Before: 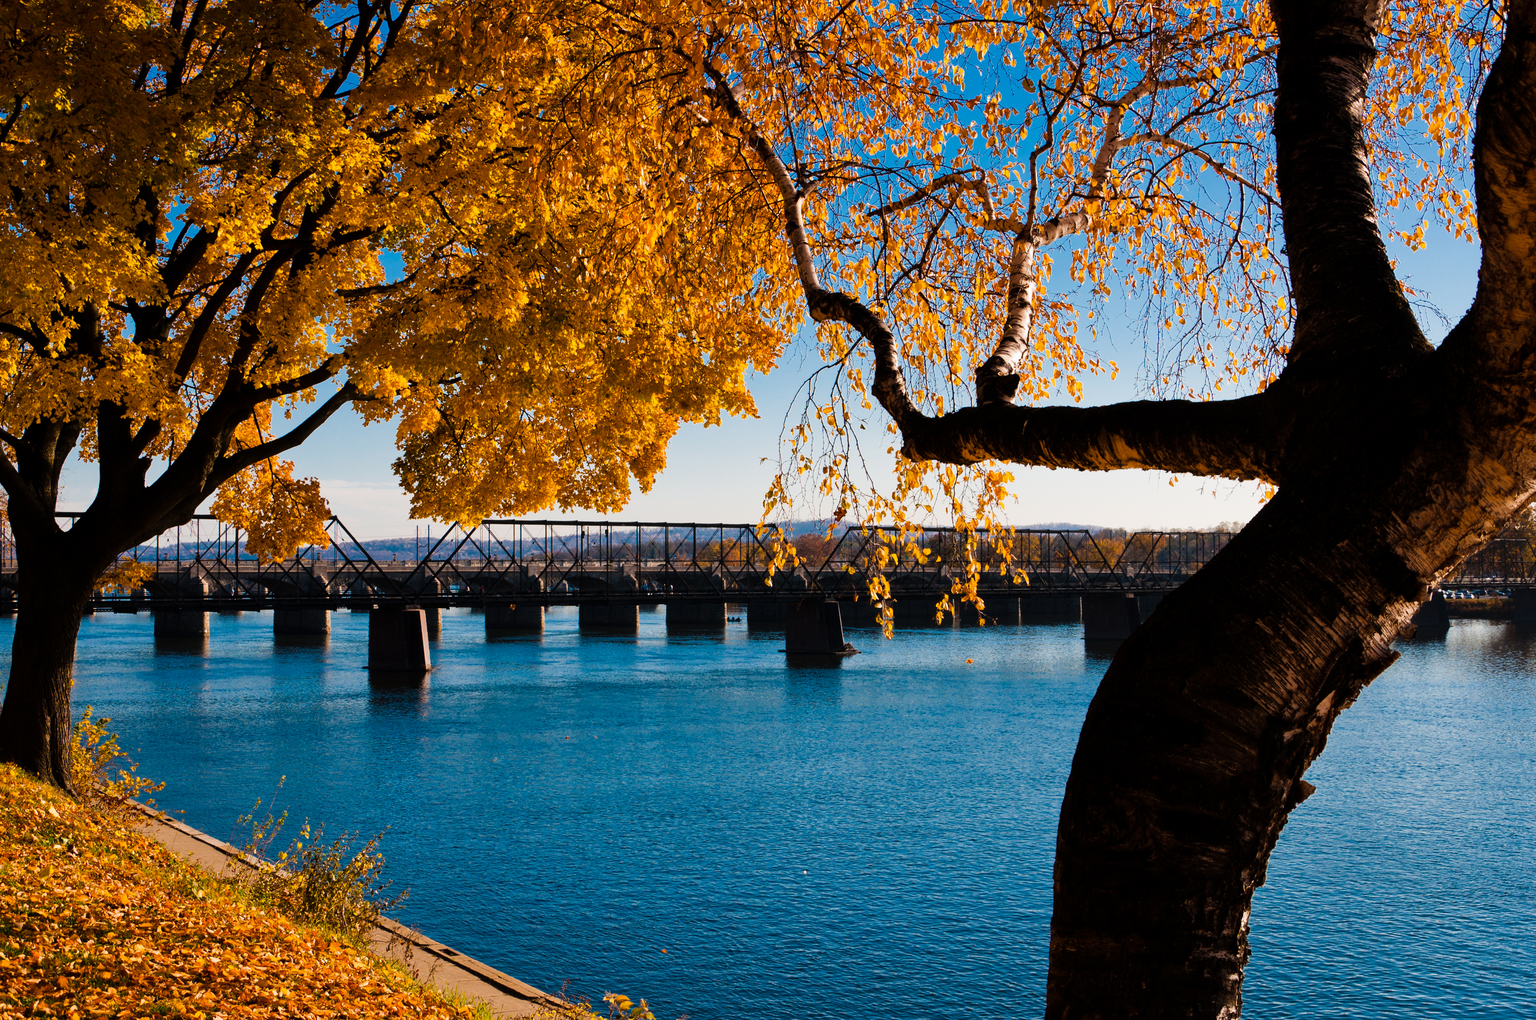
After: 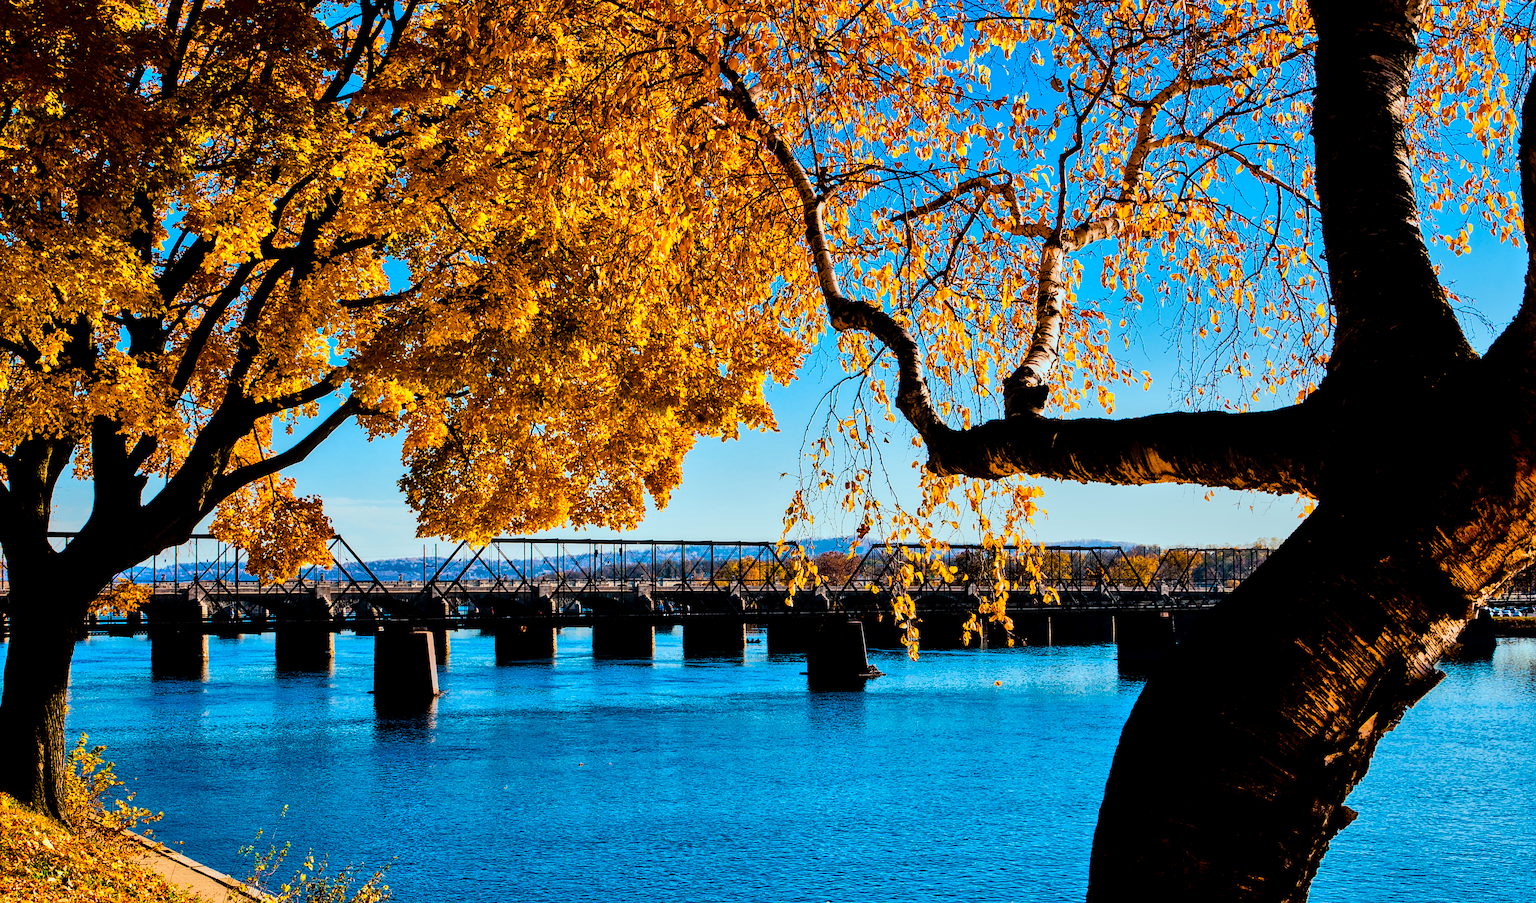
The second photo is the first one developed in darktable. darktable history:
color correction: highlights a* -9.92, highlights b* -9.78
crop and rotate: angle 0.215°, left 0.336%, right 2.806%, bottom 14.259%
sharpen: on, module defaults
velvia: strength 32.32%, mid-tones bias 0.208
exposure: black level correction 0.007, compensate highlight preservation false
local contrast: detail 130%
tone curve: curves: ch0 [(0, 0) (0.037, 0.011) (0.135, 0.093) (0.266, 0.281) (0.461, 0.555) (0.581, 0.716) (0.675, 0.793) (0.767, 0.849) (0.91, 0.924) (1, 0.979)]; ch1 [(0, 0) (0.292, 0.278) (0.431, 0.418) (0.493, 0.479) (0.506, 0.5) (0.532, 0.537) (0.562, 0.581) (0.641, 0.663) (0.754, 0.76) (1, 1)]; ch2 [(0, 0) (0.294, 0.3) (0.361, 0.372) (0.429, 0.445) (0.478, 0.486) (0.502, 0.498) (0.518, 0.522) (0.531, 0.549) (0.561, 0.59) (0.64, 0.655) (0.693, 0.706) (0.845, 0.833) (1, 0.951)]
shadows and highlights: soften with gaussian
